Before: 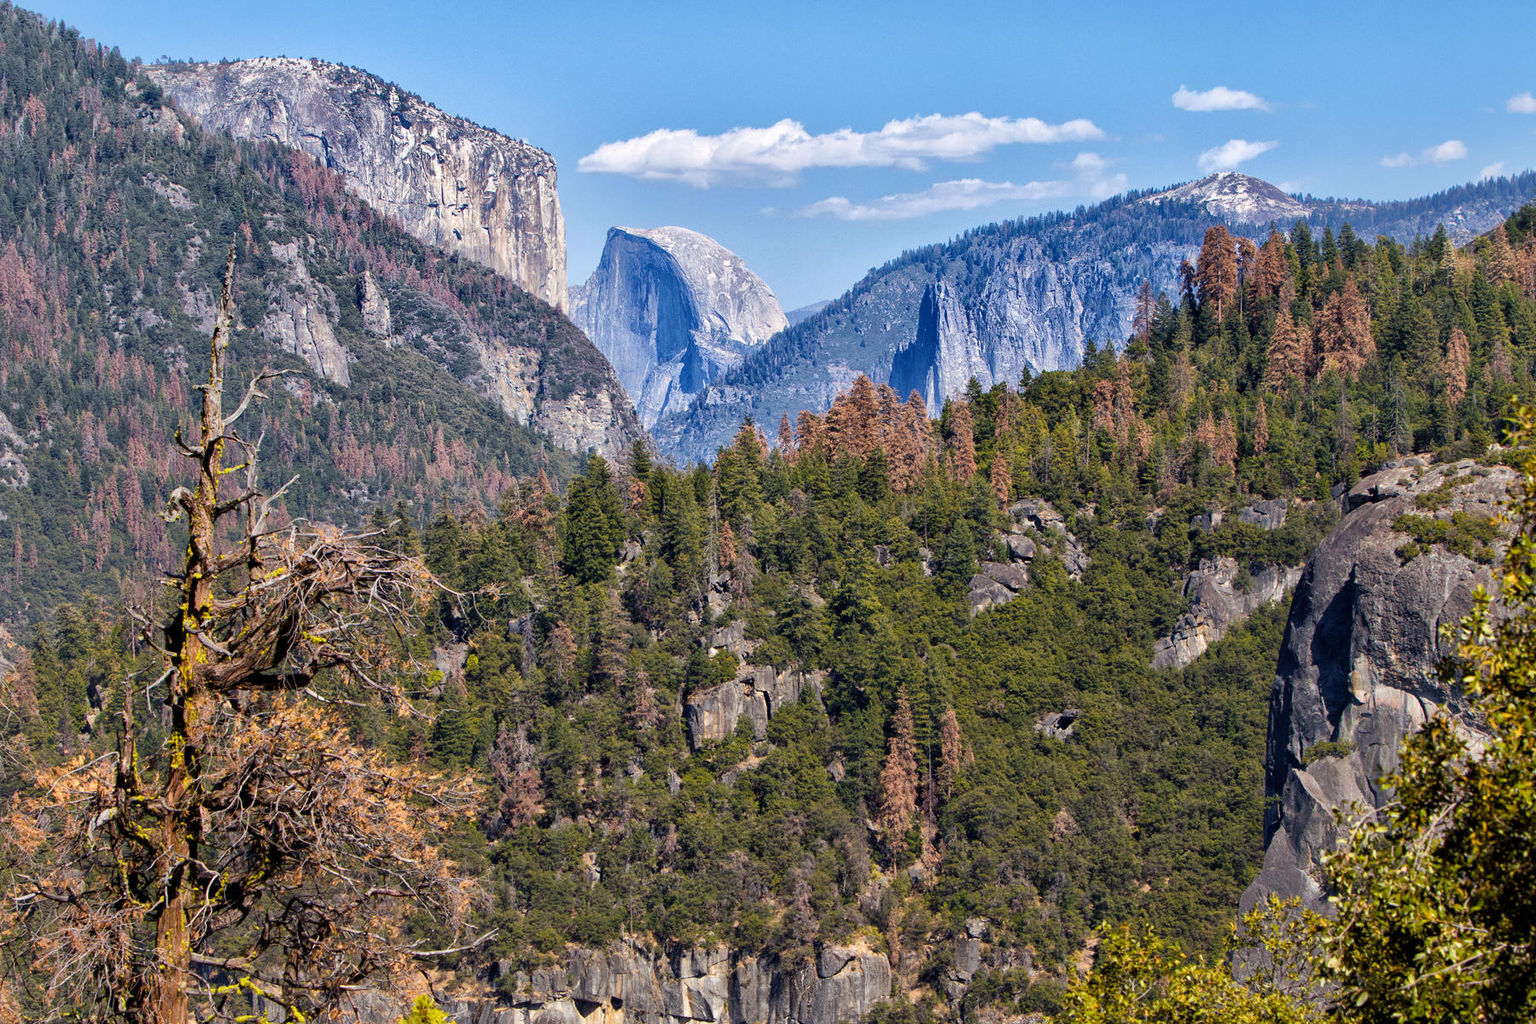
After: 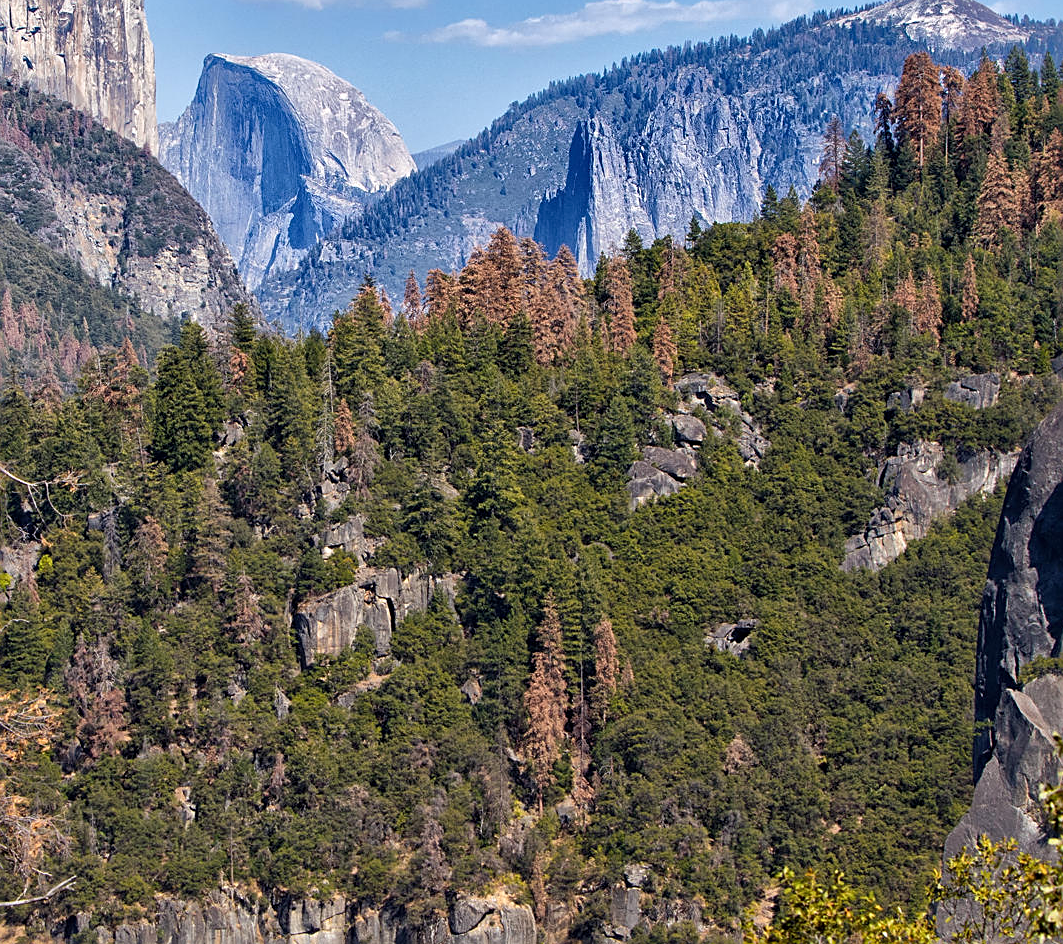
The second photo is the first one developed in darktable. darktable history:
crop and rotate: left 28.256%, top 17.734%, right 12.656%, bottom 3.573%
white balance: emerald 1
sharpen: on, module defaults
